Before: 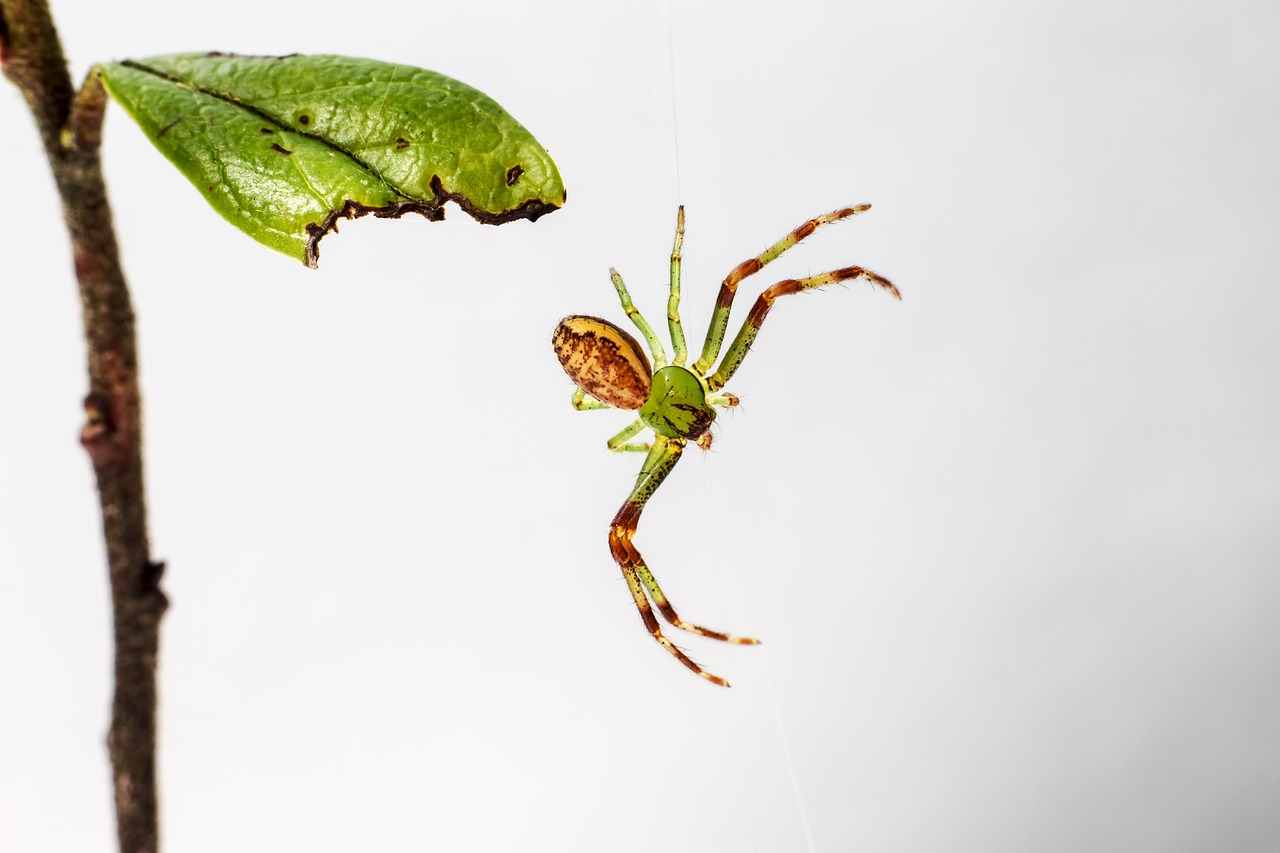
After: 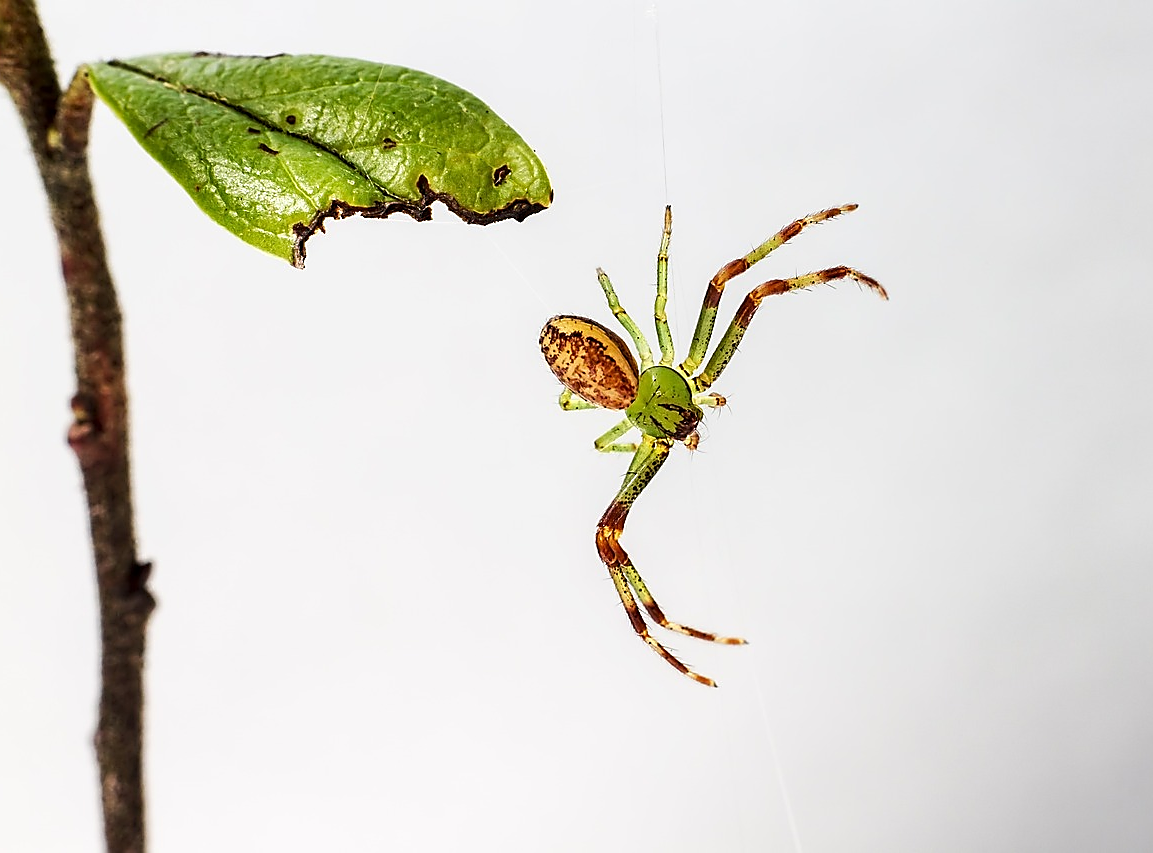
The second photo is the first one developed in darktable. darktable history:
crop and rotate: left 1.088%, right 8.807%
sharpen: radius 1.4, amount 1.25, threshold 0.7
